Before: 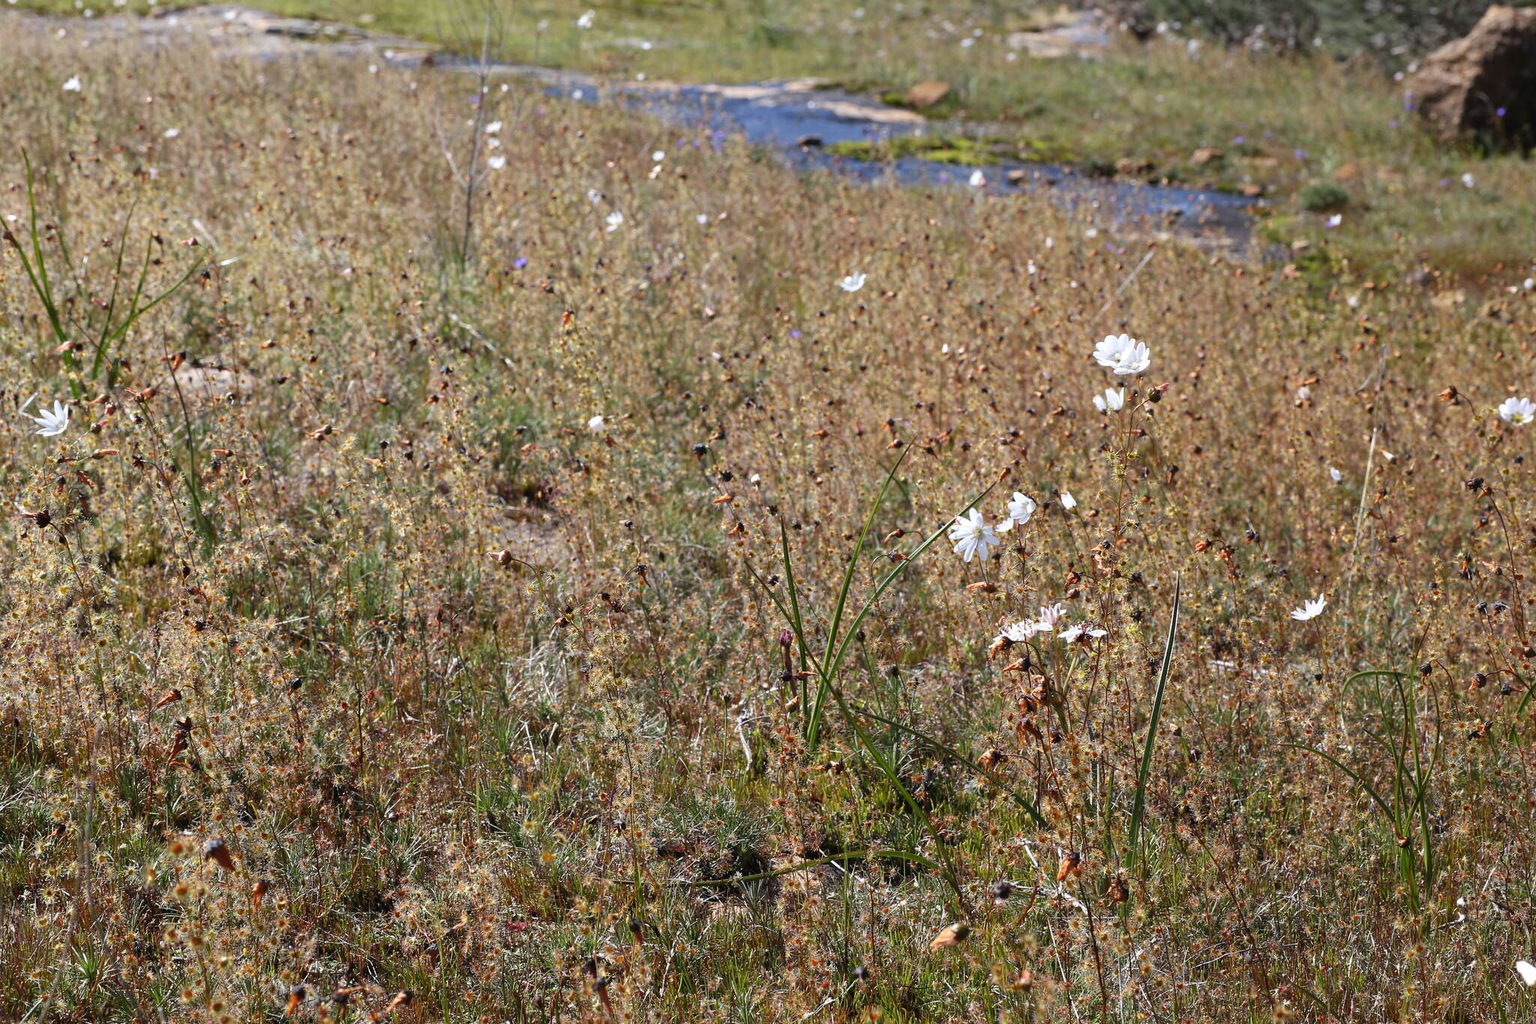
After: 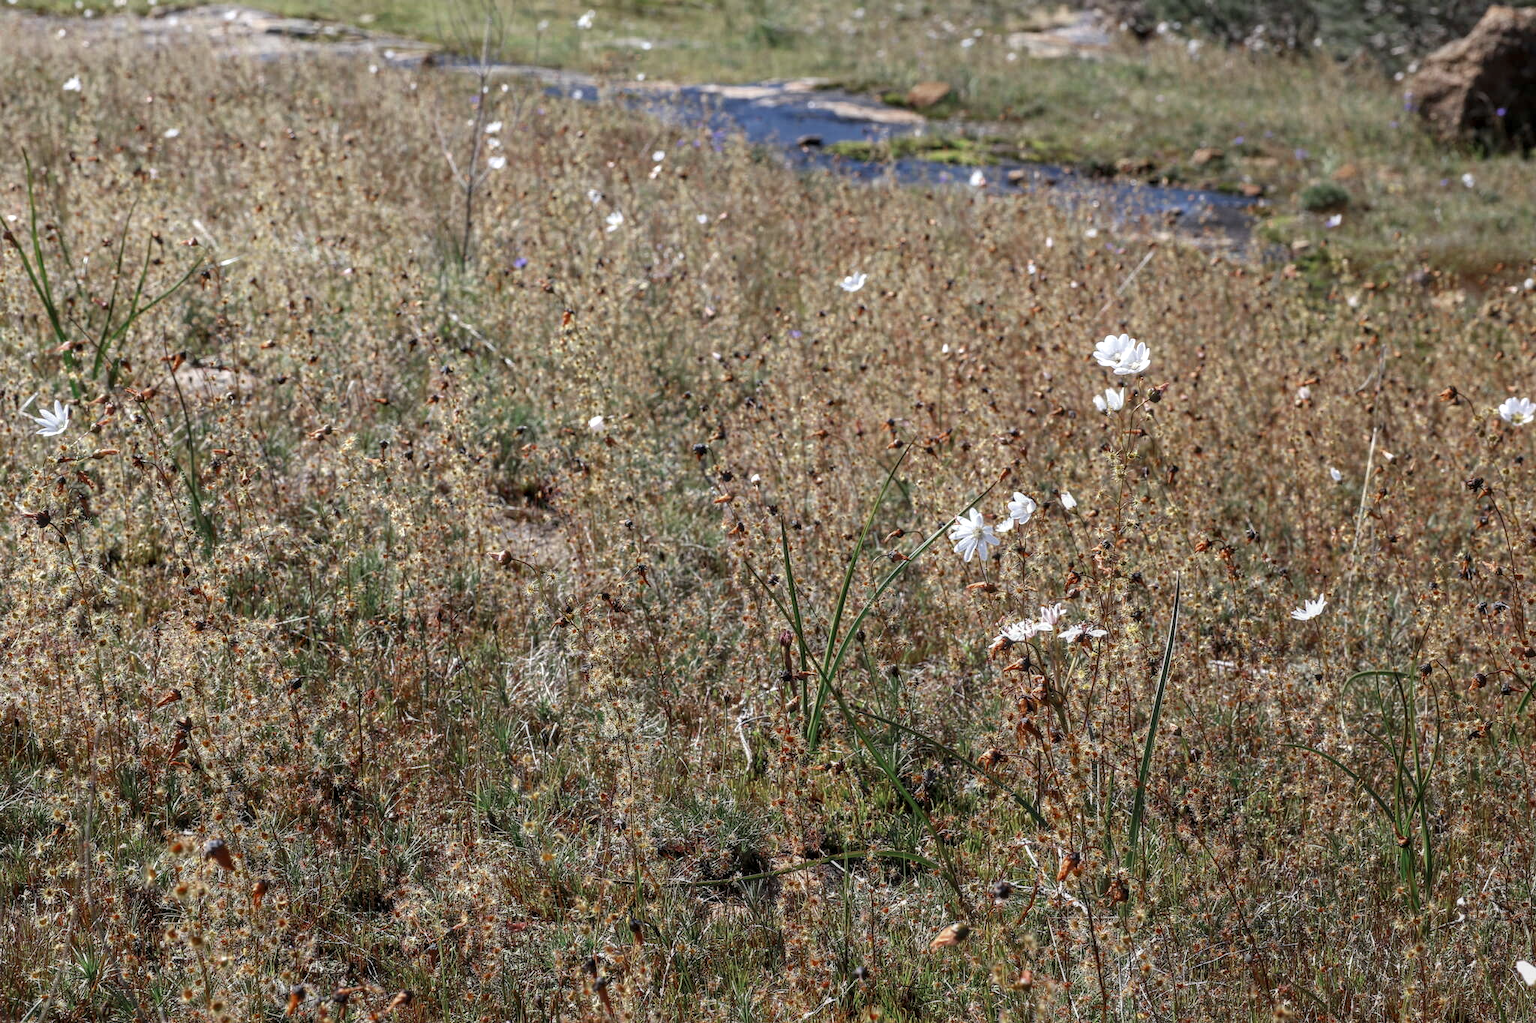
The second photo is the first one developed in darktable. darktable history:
color zones: curves: ch0 [(0, 0.5) (0.125, 0.4) (0.25, 0.5) (0.375, 0.4) (0.5, 0.4) (0.625, 0.35) (0.75, 0.35) (0.875, 0.5)]; ch1 [(0, 0.35) (0.125, 0.45) (0.25, 0.35) (0.375, 0.35) (0.5, 0.35) (0.625, 0.35) (0.75, 0.45) (0.875, 0.35)]; ch2 [(0, 0.6) (0.125, 0.5) (0.25, 0.5) (0.375, 0.6) (0.5, 0.6) (0.625, 0.5) (0.75, 0.5) (0.875, 0.5)]
local contrast: highlights 3%, shadows 7%, detail 133%
